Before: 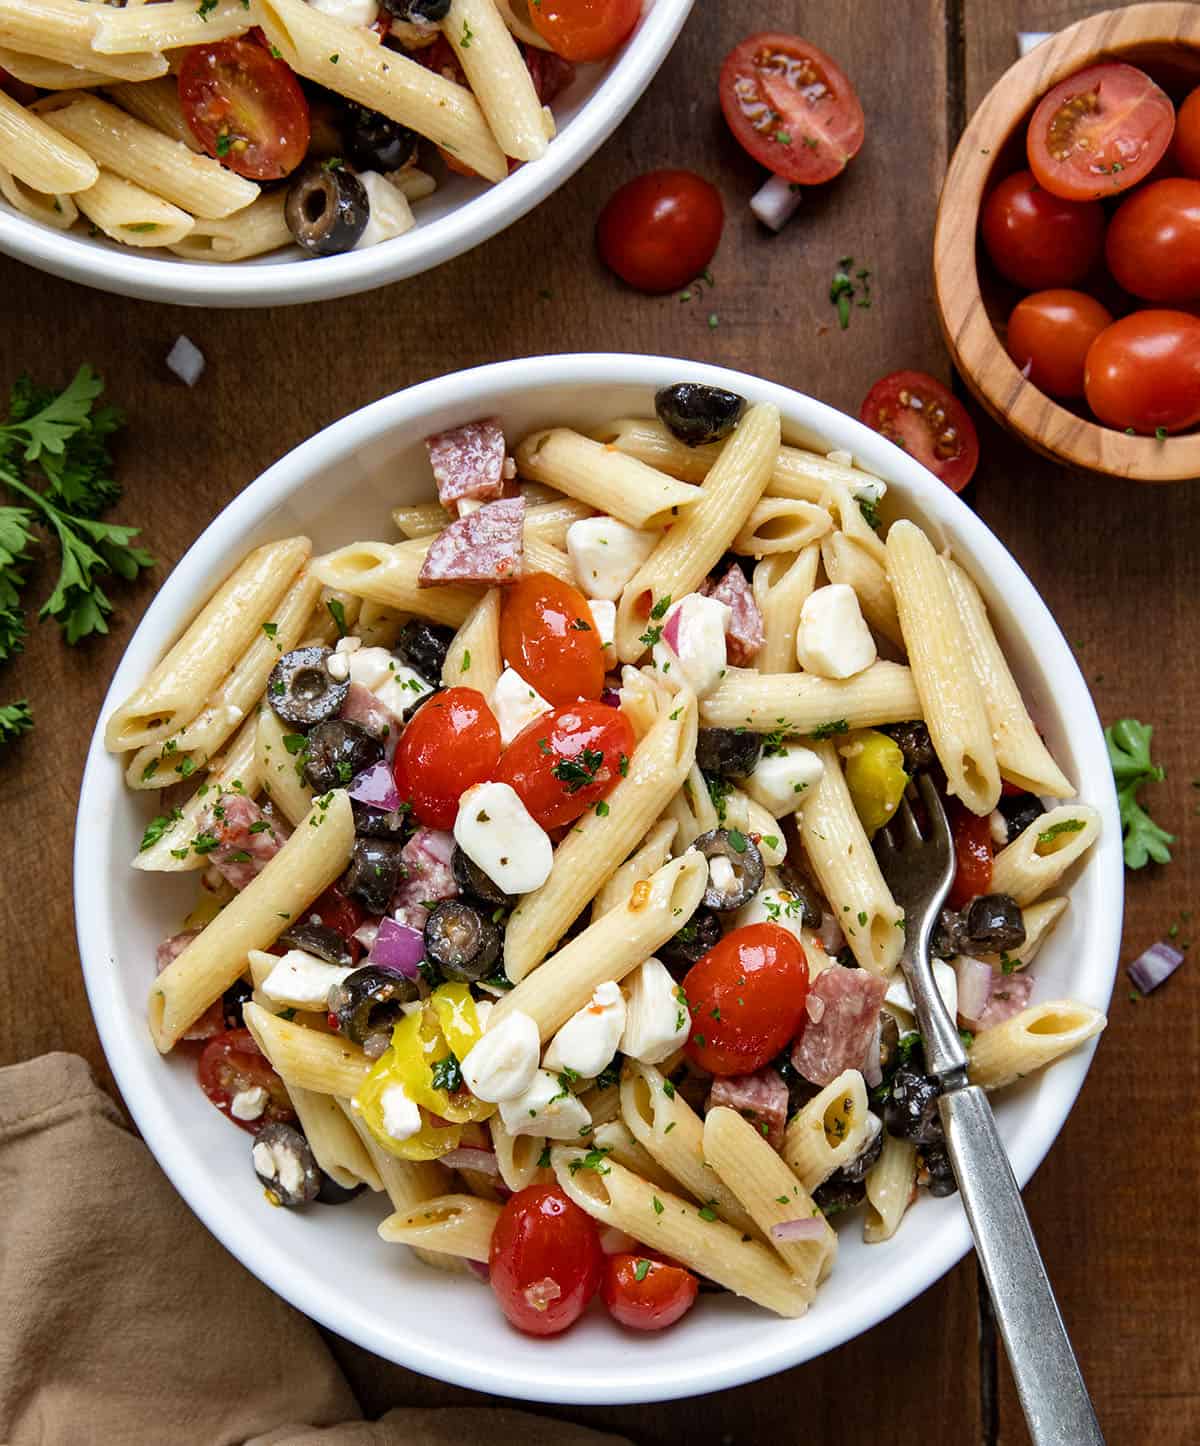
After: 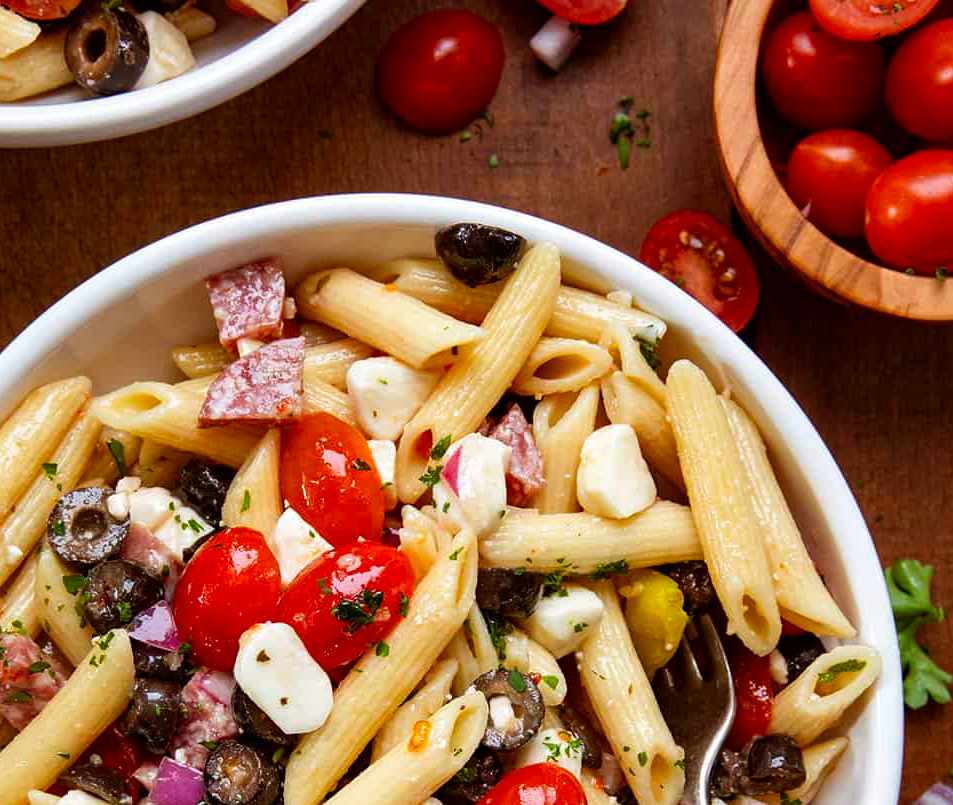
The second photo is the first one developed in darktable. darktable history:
crop: left 18.38%, top 11.092%, right 2.134%, bottom 33.217%
rgb levels: mode RGB, independent channels, levels [[0, 0.5, 1], [0, 0.521, 1], [0, 0.536, 1]]
